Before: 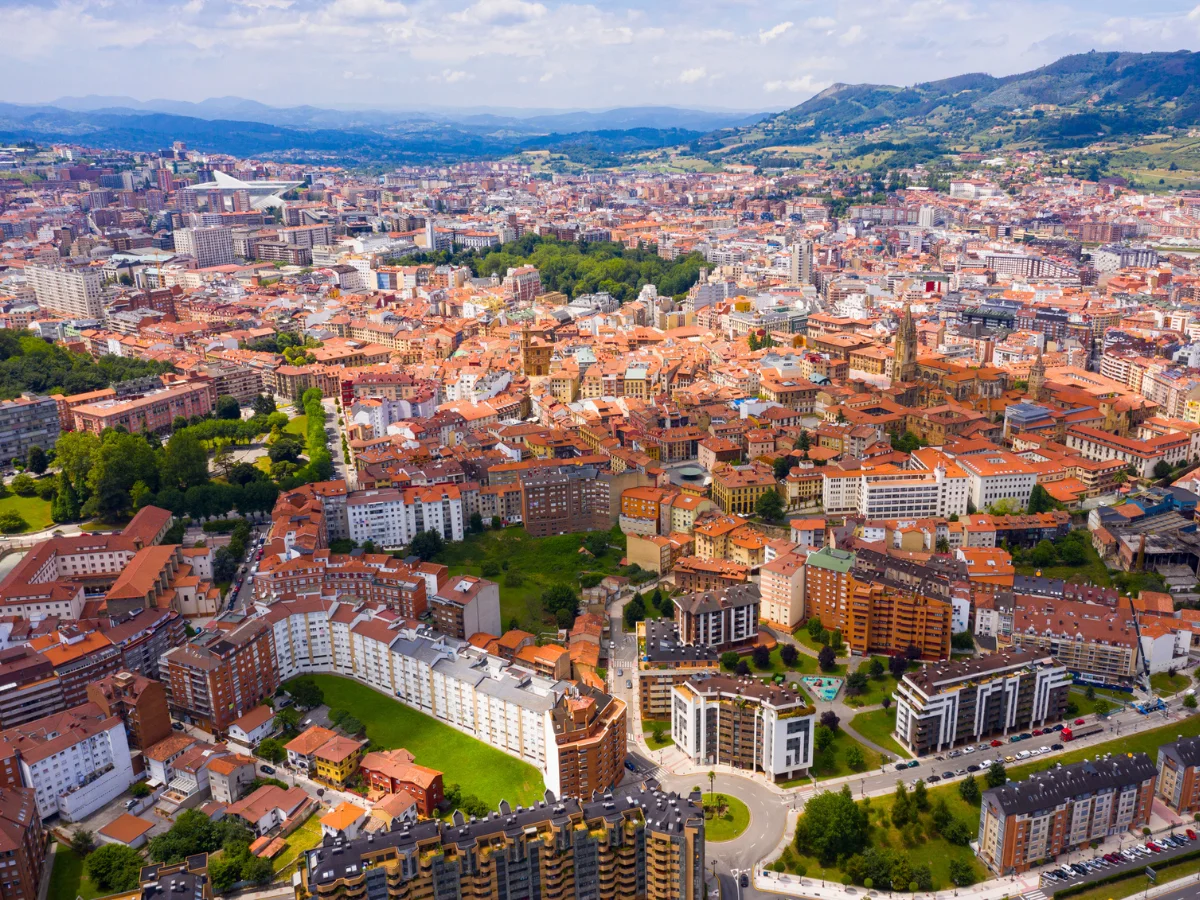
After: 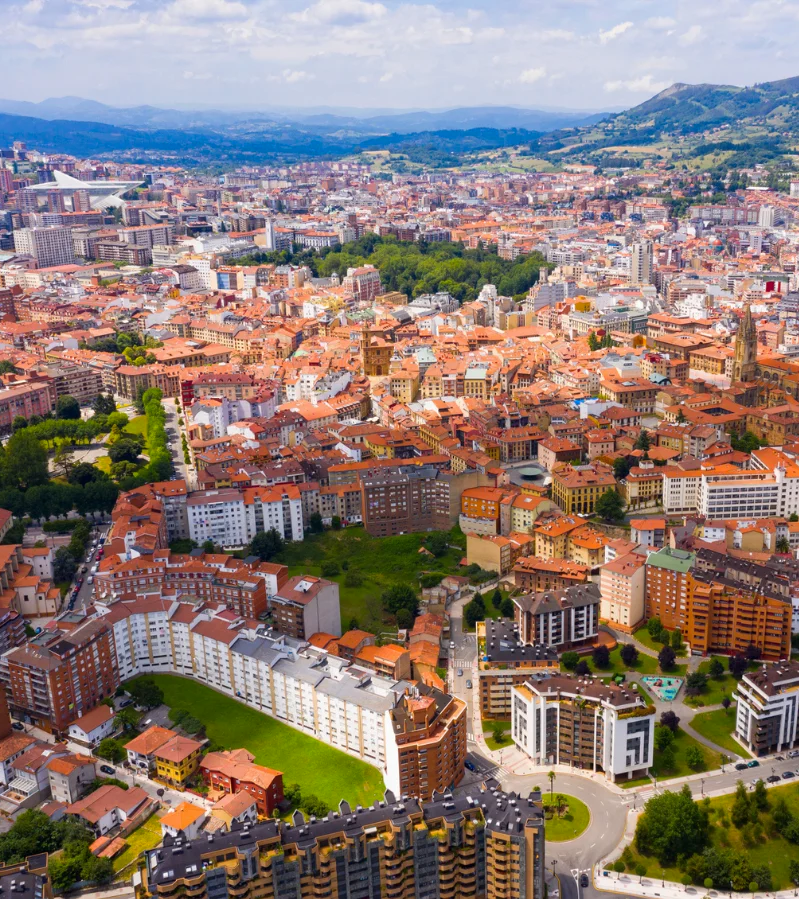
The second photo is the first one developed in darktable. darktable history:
crop and rotate: left 13.342%, right 19.991%
vibrance: vibrance 15%
exposure: exposure 0 EV, compensate highlight preservation false
